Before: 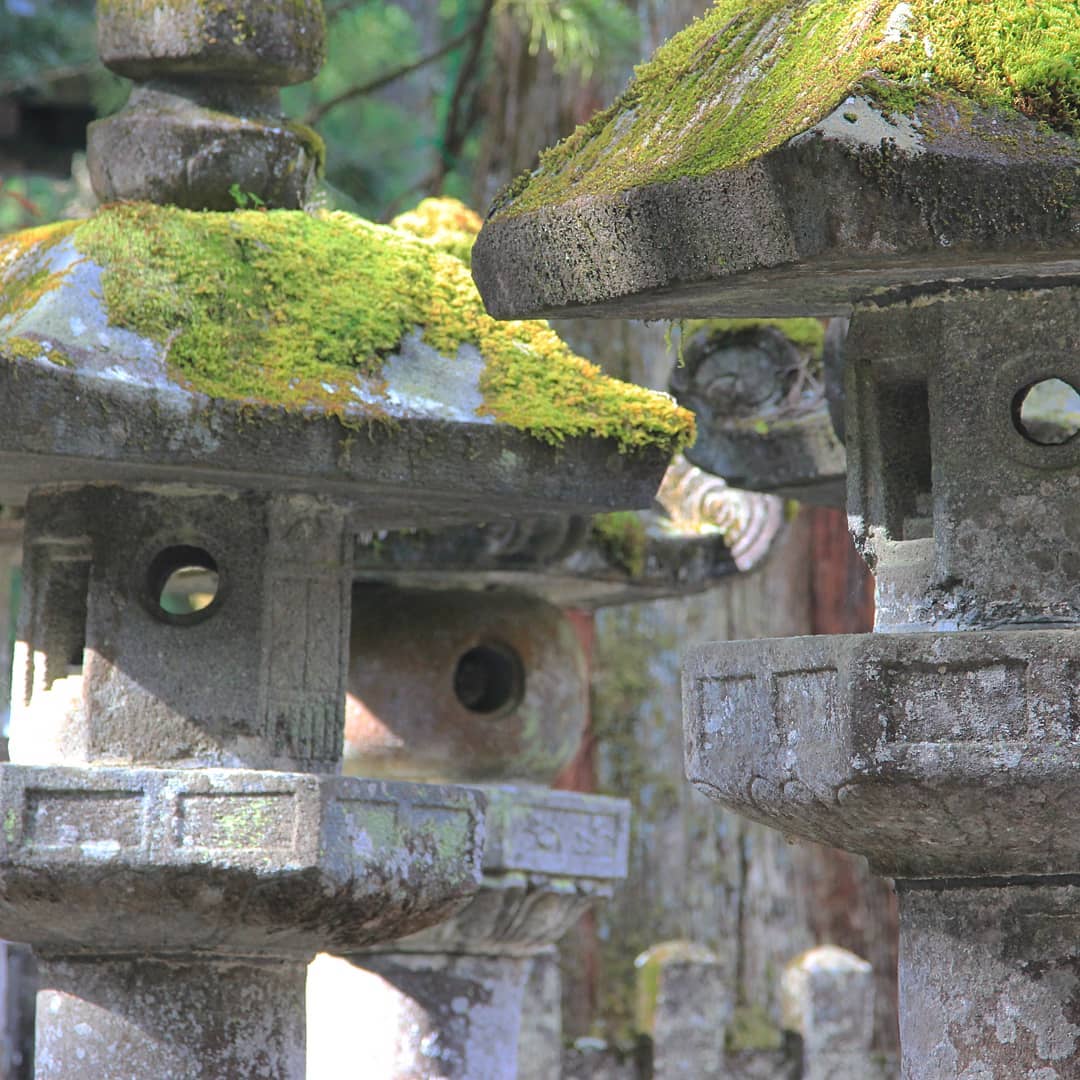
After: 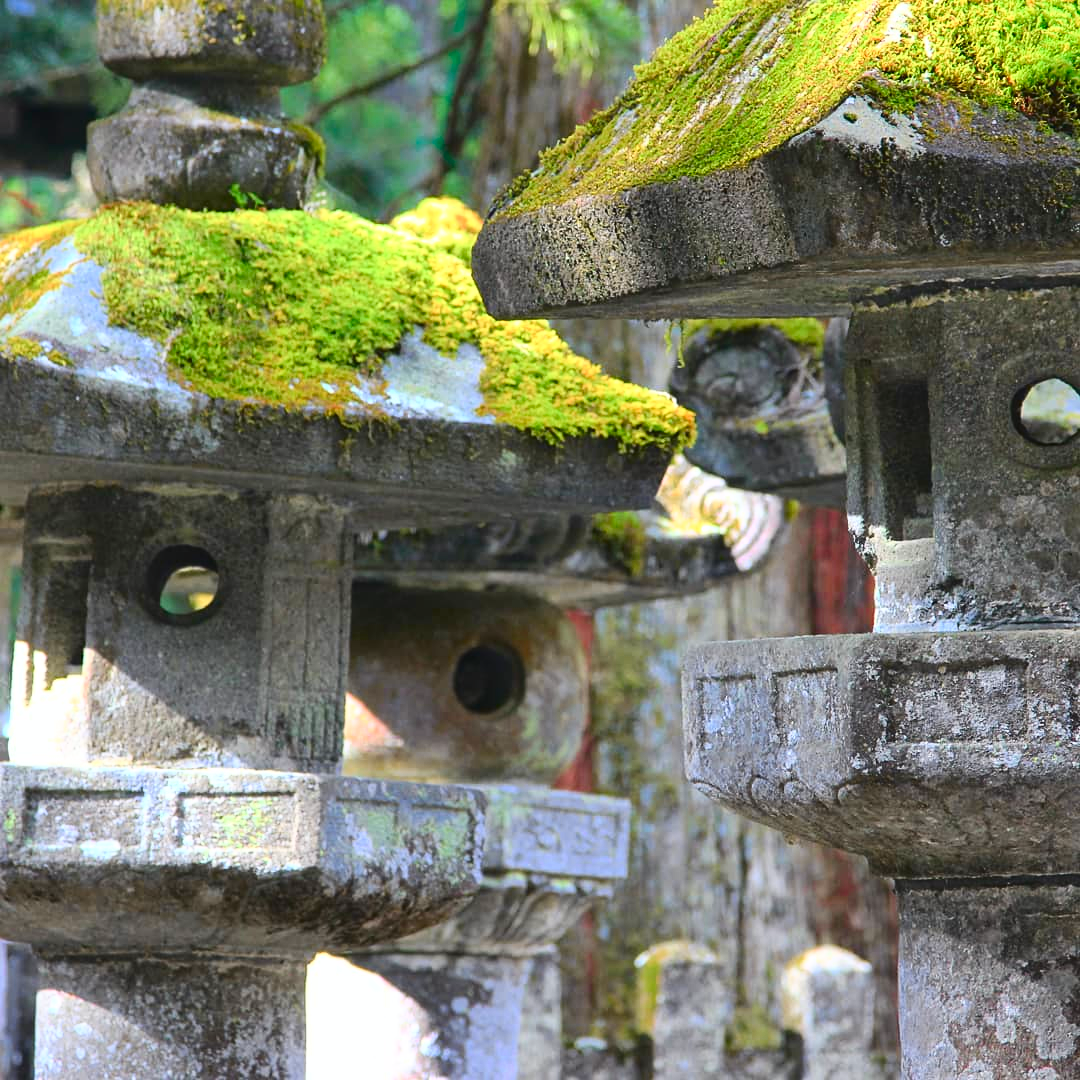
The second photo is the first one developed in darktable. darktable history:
tone curve: curves: ch0 [(0, 0) (0.187, 0.12) (0.384, 0.363) (0.618, 0.698) (0.754, 0.857) (0.875, 0.956) (1, 0.987)]; ch1 [(0, 0) (0.402, 0.36) (0.476, 0.466) (0.501, 0.501) (0.518, 0.514) (0.564, 0.608) (0.614, 0.664) (0.692, 0.744) (1, 1)]; ch2 [(0, 0) (0.435, 0.412) (0.483, 0.481) (0.503, 0.503) (0.522, 0.535) (0.563, 0.601) (0.627, 0.699) (0.699, 0.753) (0.997, 0.858)], color space Lab, independent channels
color balance rgb: perceptual saturation grading › global saturation 8.89%, saturation formula JzAzBz (2021)
levels: mode automatic
